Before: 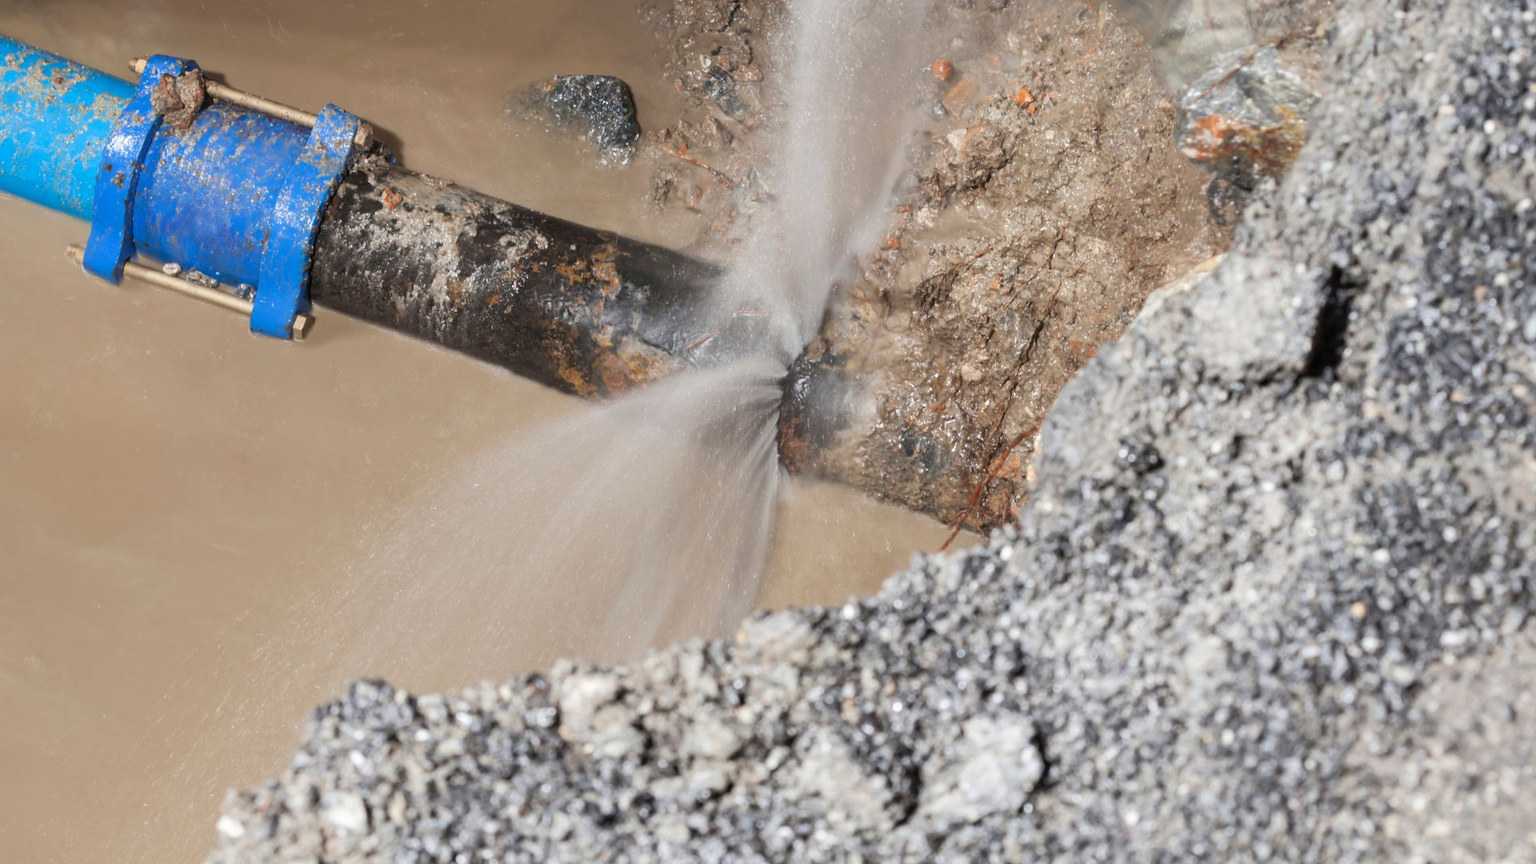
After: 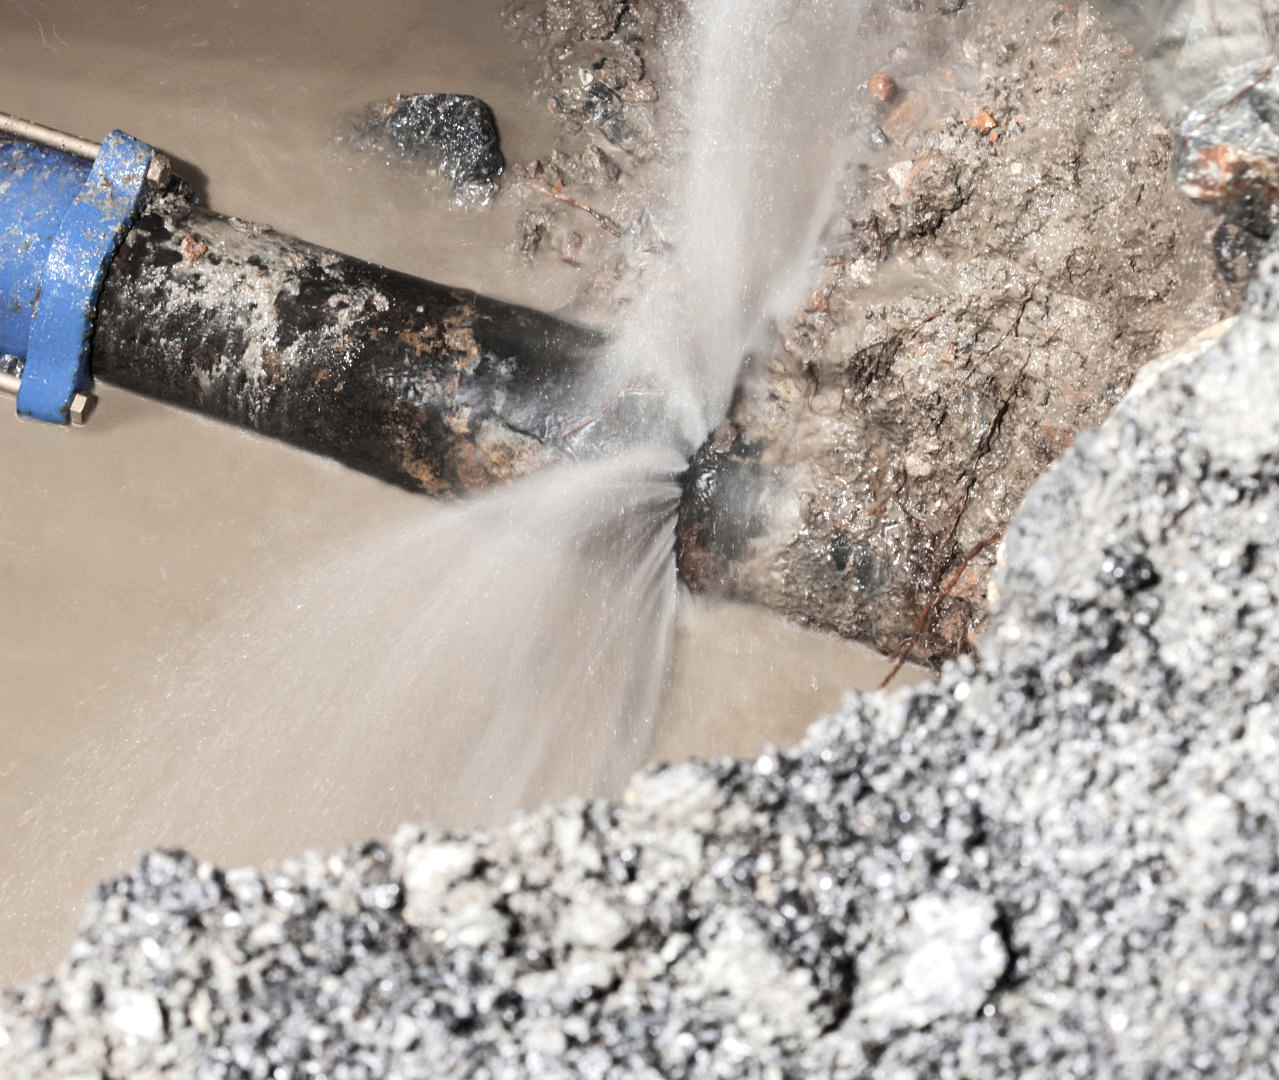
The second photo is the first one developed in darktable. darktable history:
contrast brightness saturation: contrast 0.1, saturation -0.36
tone equalizer: -8 EV -0.417 EV, -7 EV -0.389 EV, -6 EV -0.333 EV, -5 EV -0.222 EV, -3 EV 0.222 EV, -2 EV 0.333 EV, -1 EV 0.389 EV, +0 EV 0.417 EV, edges refinement/feathering 500, mask exposure compensation -1.57 EV, preserve details no
crop: left 15.419%, right 17.914%
